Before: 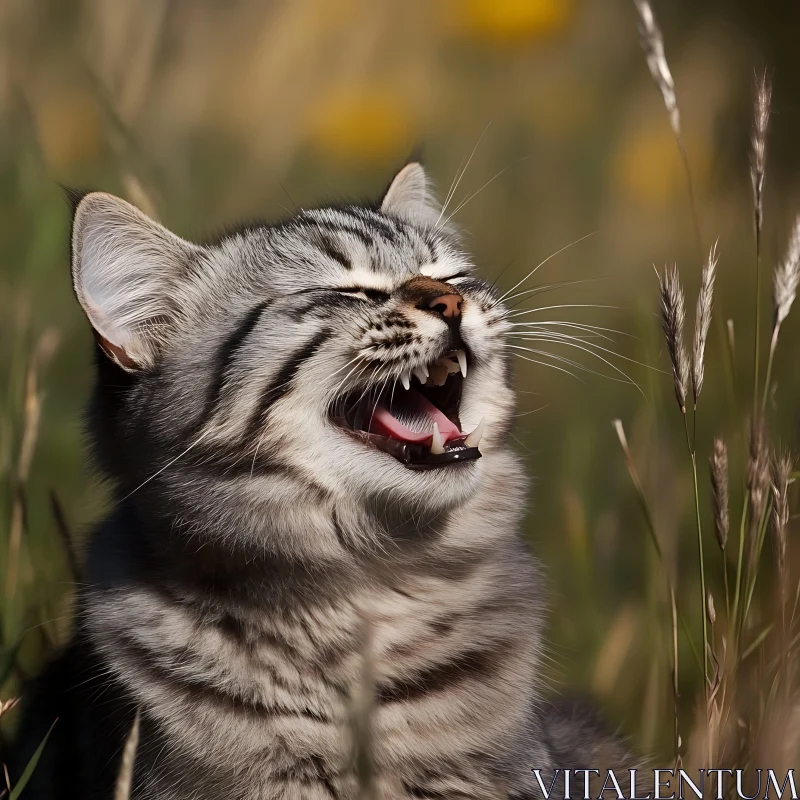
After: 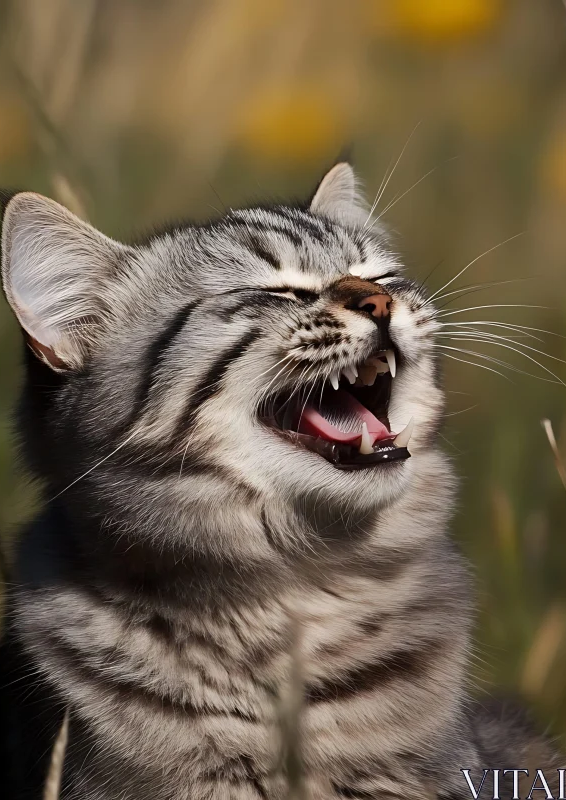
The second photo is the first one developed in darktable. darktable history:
crop and rotate: left 8.936%, right 20.22%
